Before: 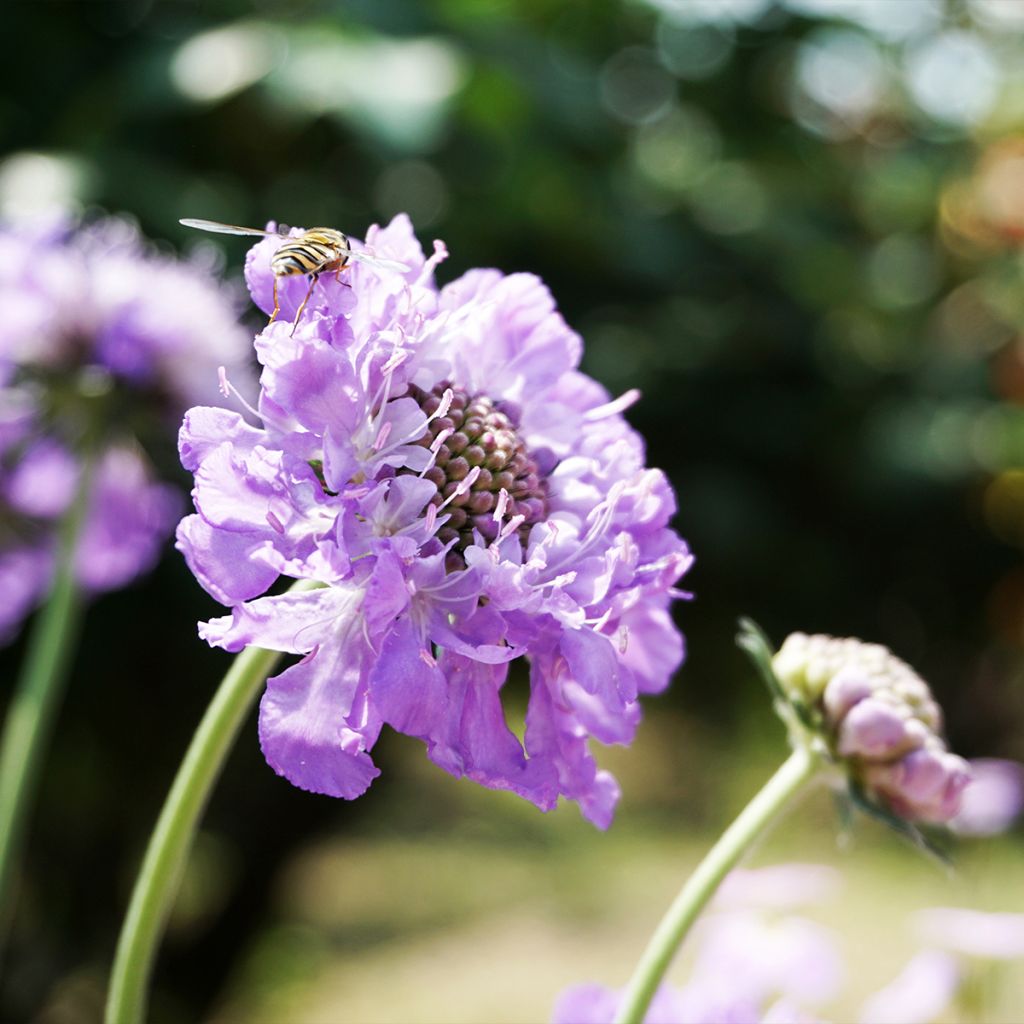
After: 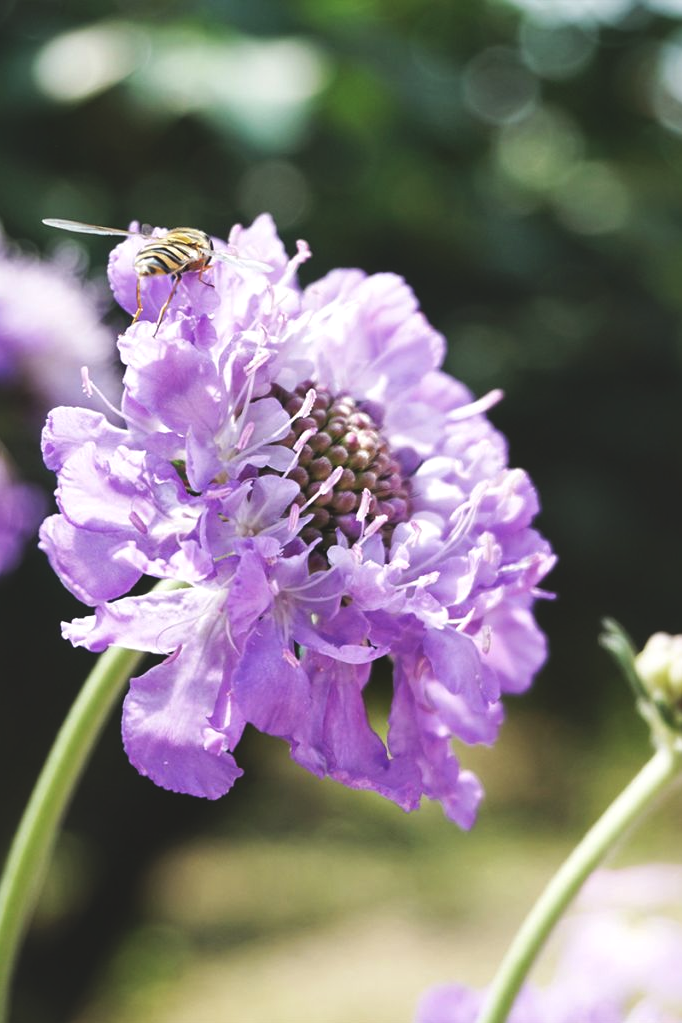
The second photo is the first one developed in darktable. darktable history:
local contrast: mode bilateral grid, contrast 20, coarseness 50, detail 132%, midtone range 0.2
crop and rotate: left 13.395%, right 19.95%
exposure: black level correction -0.016, compensate exposure bias true, compensate highlight preservation false
